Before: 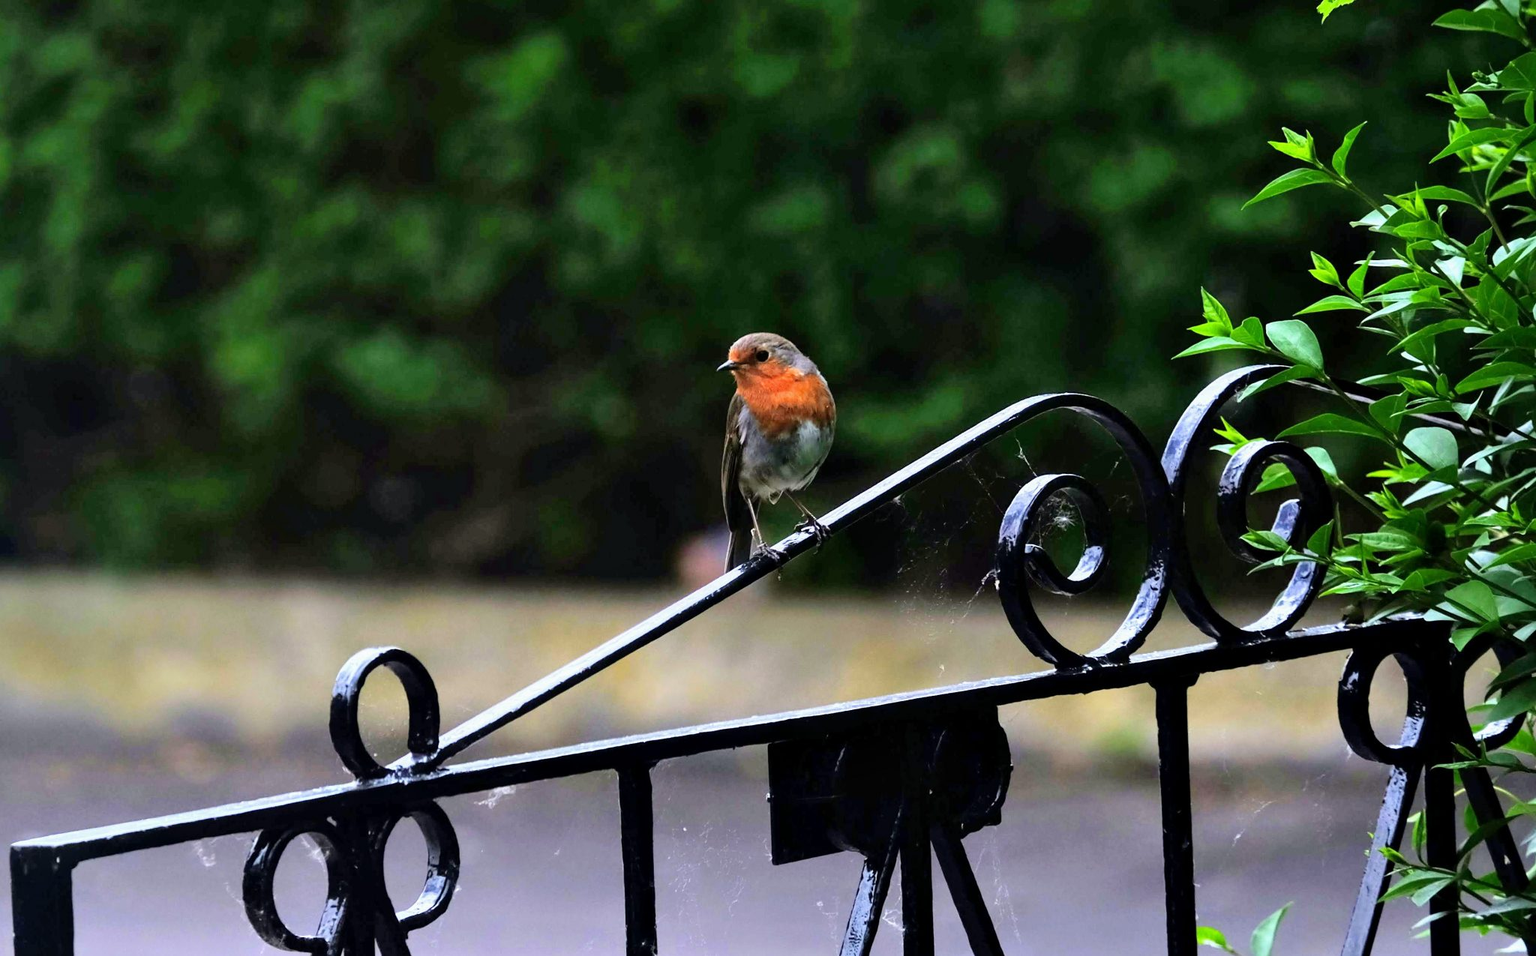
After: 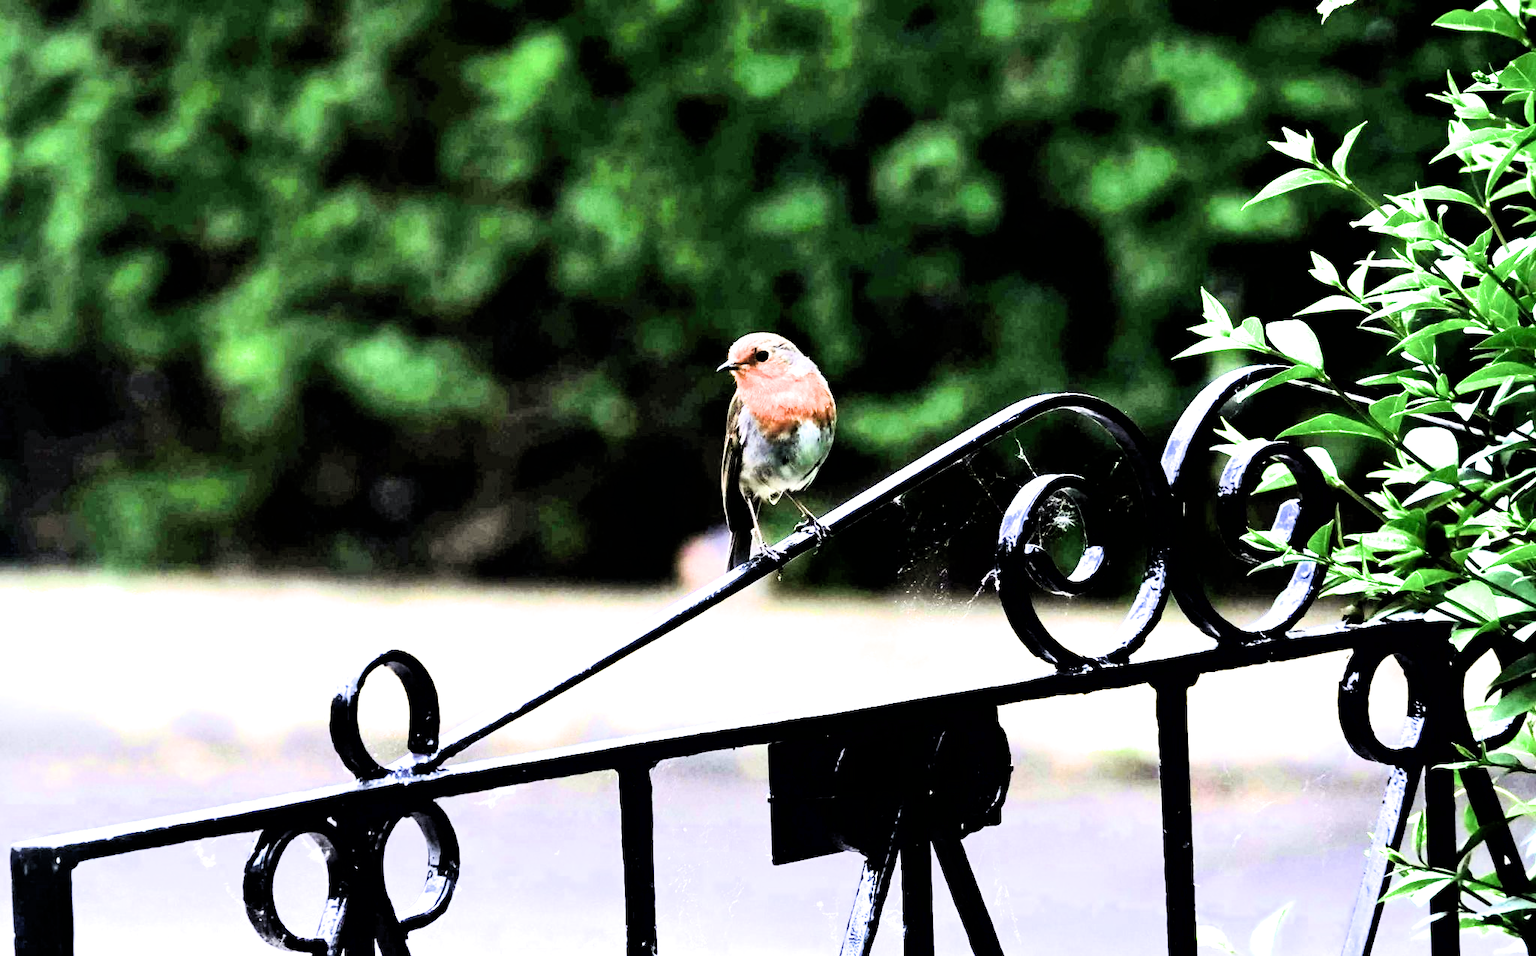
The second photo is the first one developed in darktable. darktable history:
tone equalizer: -8 EV 1.98 EV, -7 EV 1.96 EV, -6 EV 1.98 EV, -5 EV 1.98 EV, -4 EV 1.96 EV, -3 EV 1.48 EV, -2 EV 0.986 EV, -1 EV 0.515 EV, edges refinement/feathering 500, mask exposure compensation -1.57 EV, preserve details no
filmic rgb: black relative exposure -3.62 EV, white relative exposure 2.12 EV, hardness 3.62, color science v6 (2022)
